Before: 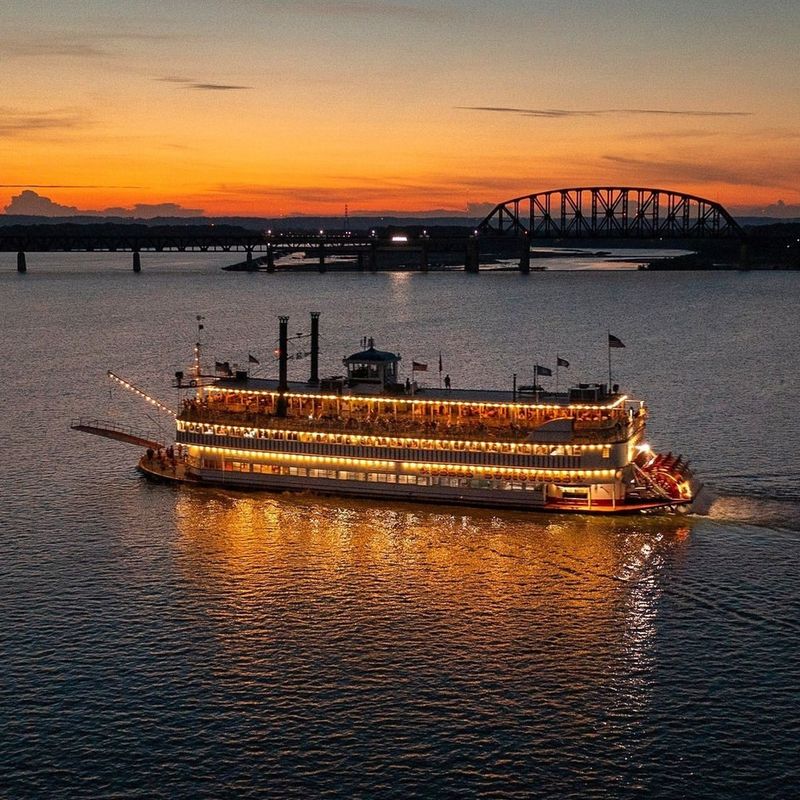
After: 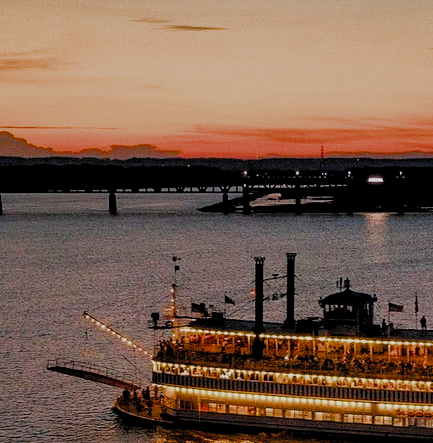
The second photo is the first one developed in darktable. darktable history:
contrast equalizer: y [[0.5, 0.5, 0.472, 0.5, 0.5, 0.5], [0.5 ×6], [0.5 ×6], [0 ×6], [0 ×6]]
color balance rgb: shadows lift › hue 87.84°, shadows fall-off 100.675%, perceptual saturation grading › global saturation 36.616%, perceptual saturation grading › shadows 36.221%, mask middle-gray fulcrum 21.904%
filmic rgb: black relative exposure -3.96 EV, white relative exposure 3.16 EV, hardness 2.87, add noise in highlights 0.002, preserve chrominance max RGB, color science v3 (2019), use custom middle-gray values true, contrast in highlights soft
crop and rotate: left 3.034%, top 7.529%, right 42.825%, bottom 37.092%
